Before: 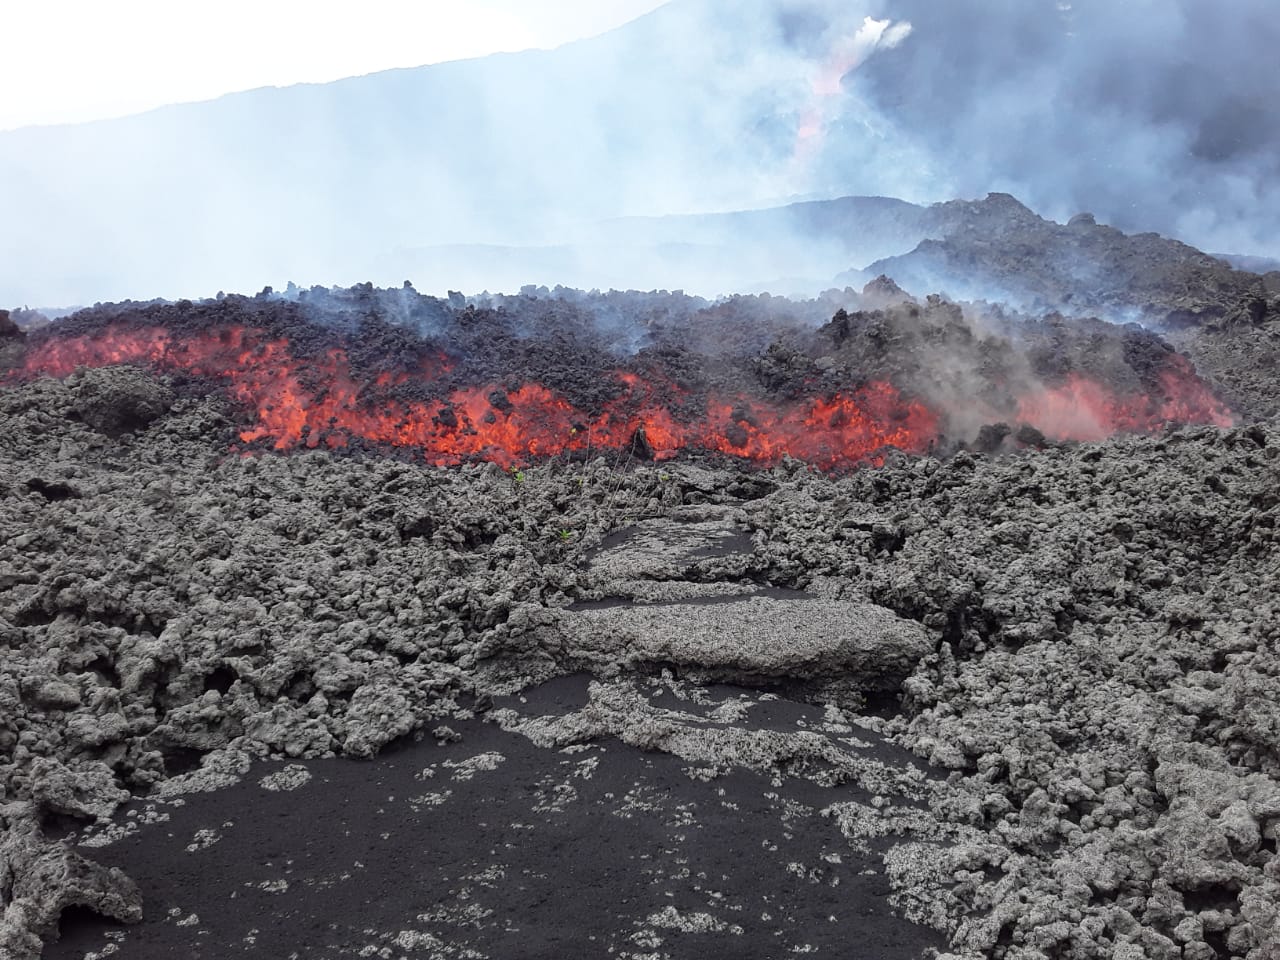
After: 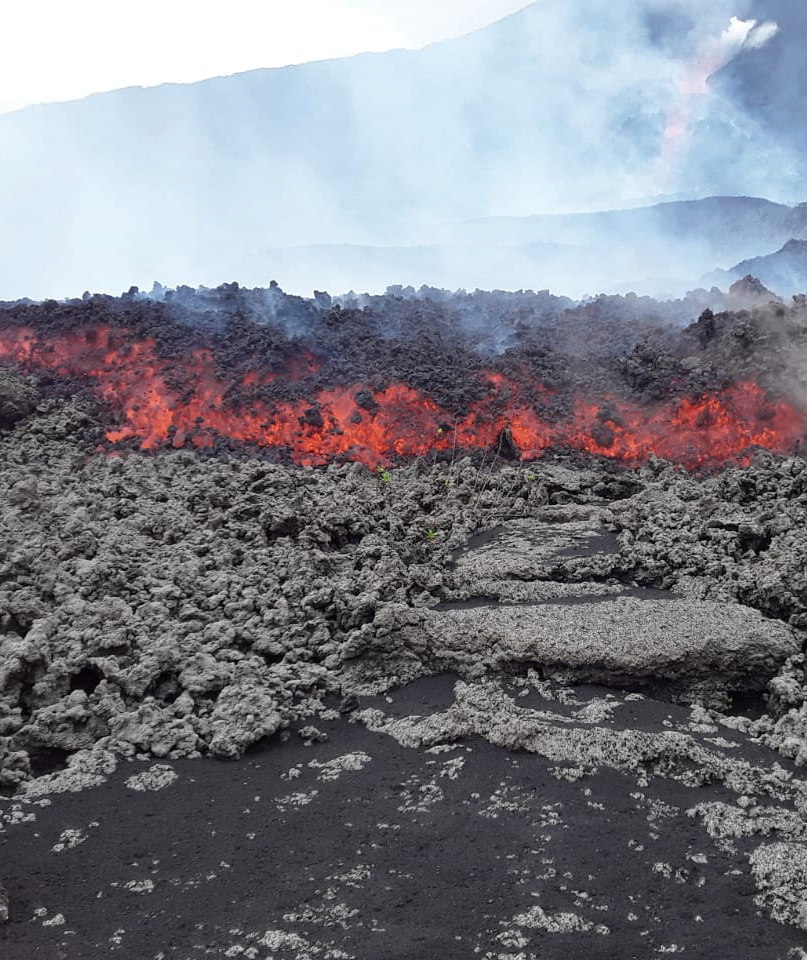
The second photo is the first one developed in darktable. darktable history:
shadows and highlights: radius 264.39, soften with gaussian
crop: left 10.47%, right 26.455%
tone equalizer: on, module defaults
